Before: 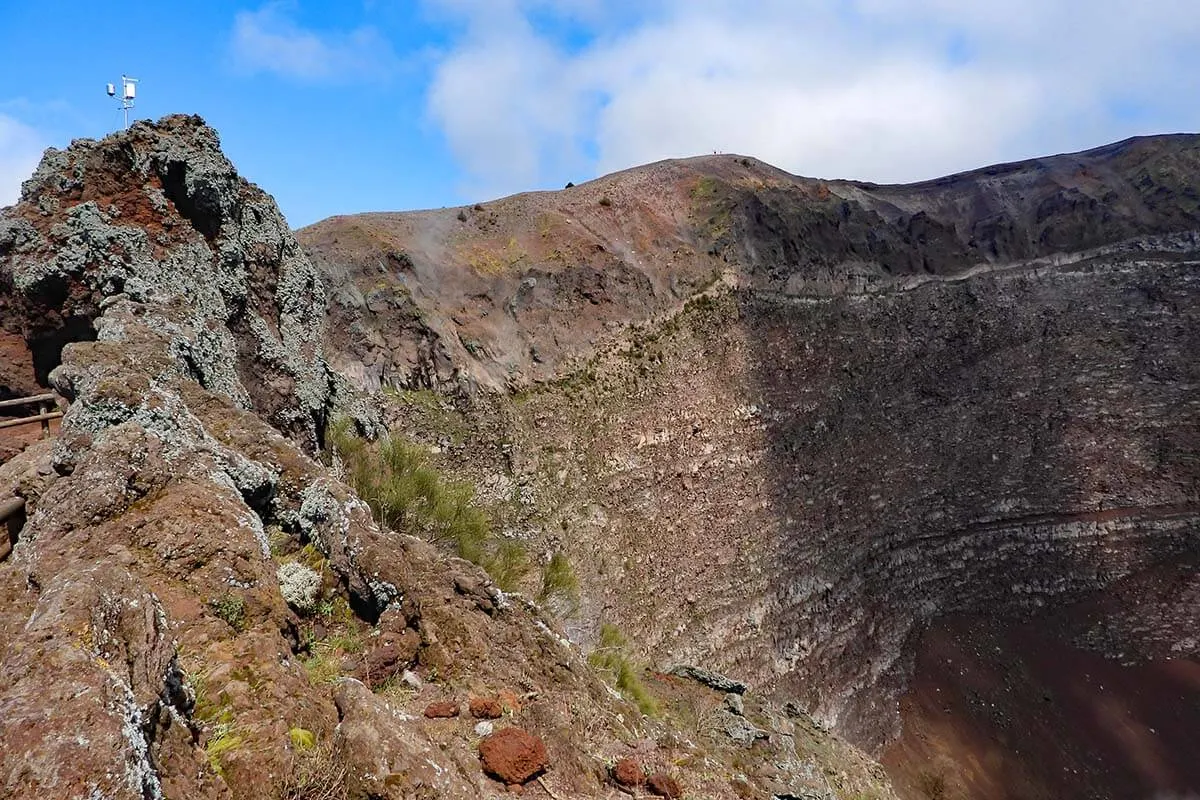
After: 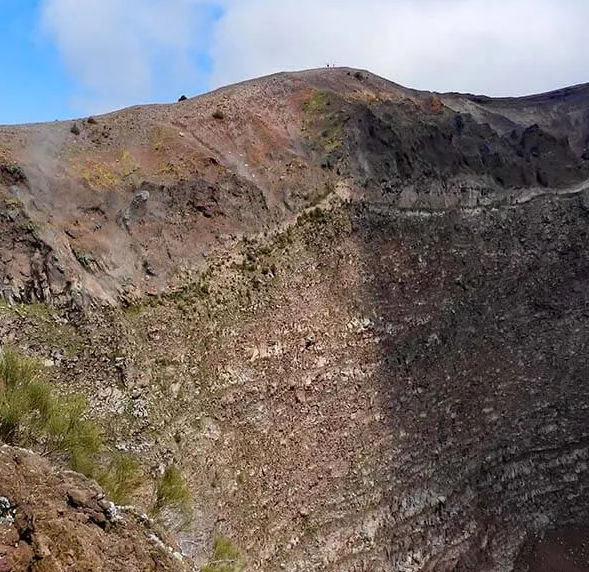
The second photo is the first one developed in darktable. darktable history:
crop: left 32.256%, top 10.967%, right 18.657%, bottom 17.516%
